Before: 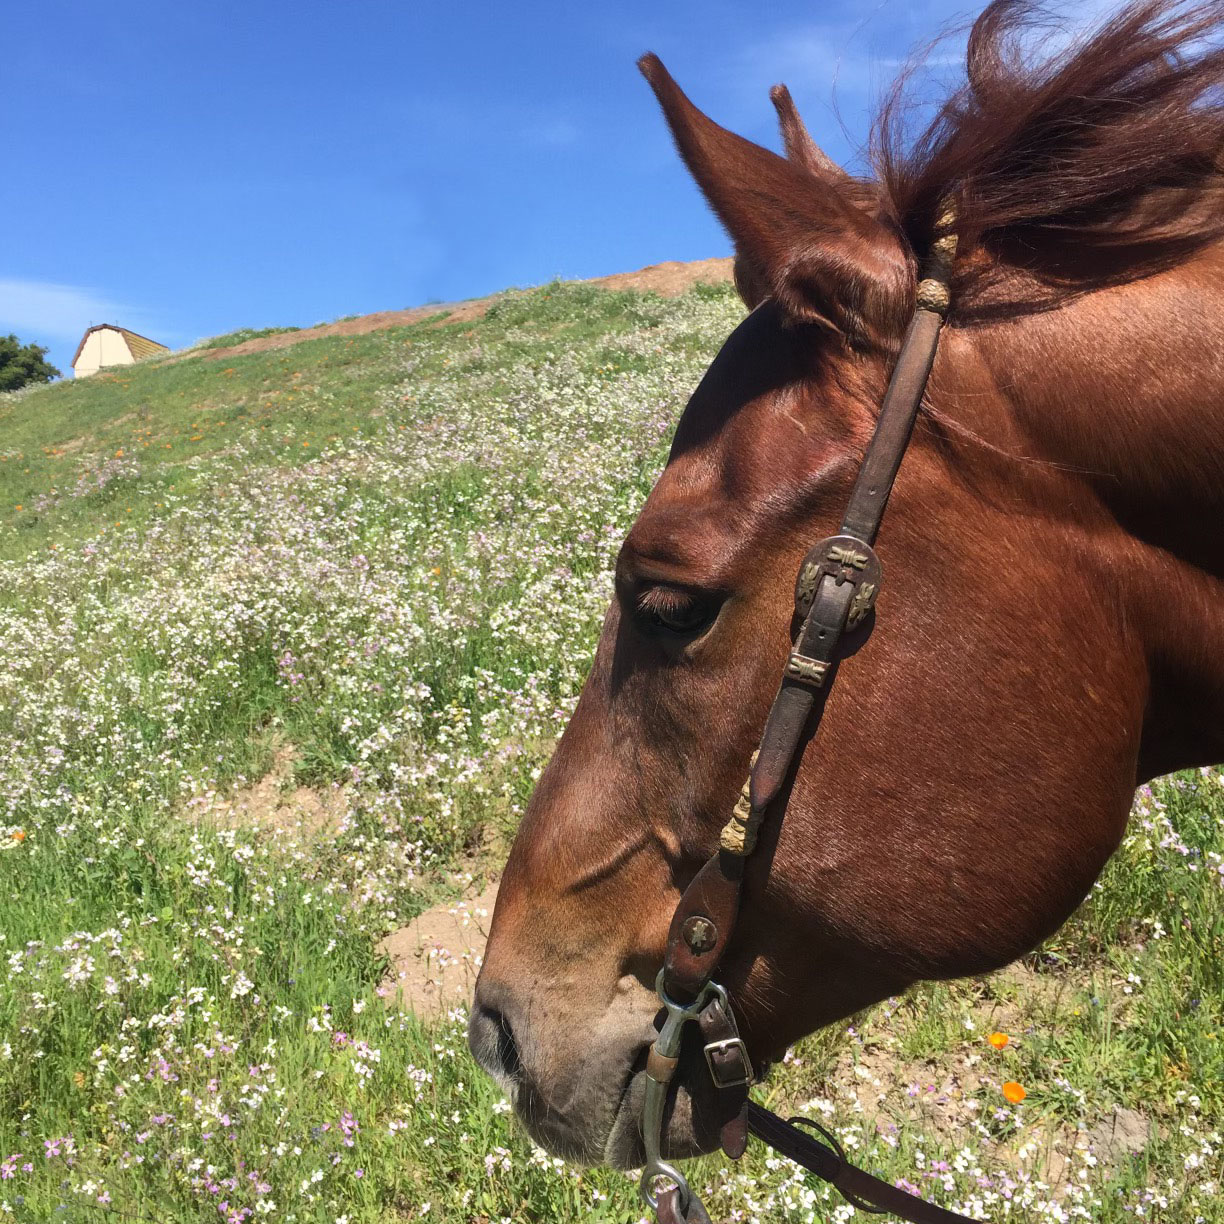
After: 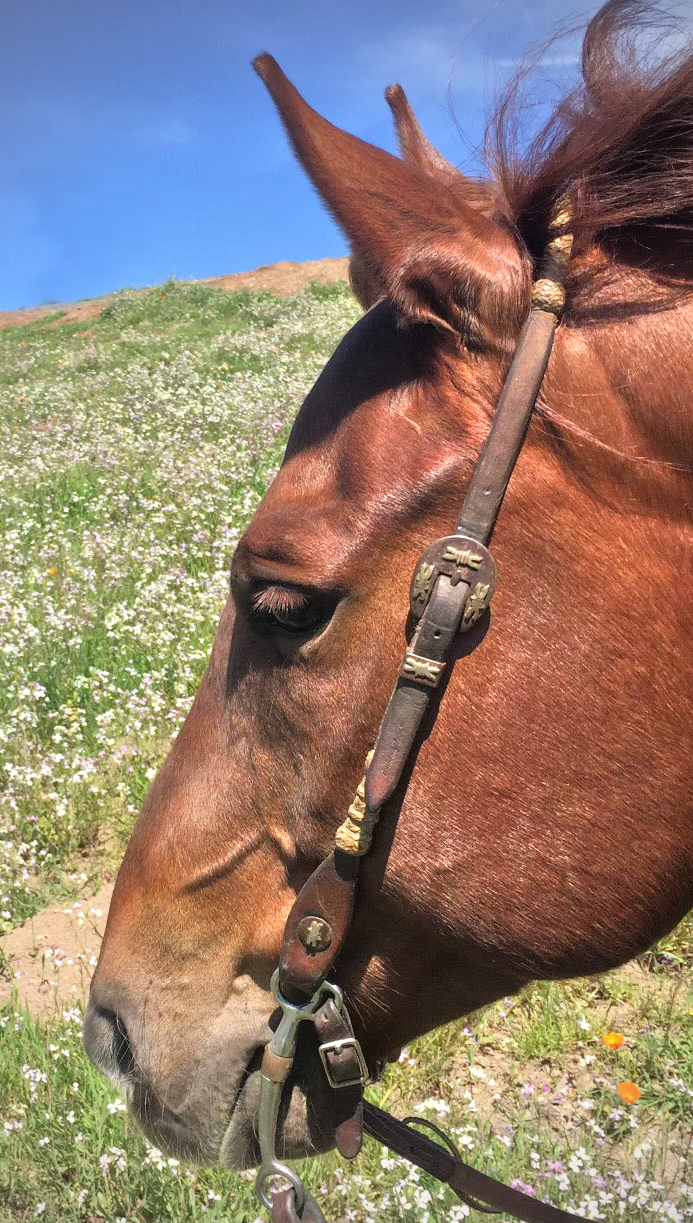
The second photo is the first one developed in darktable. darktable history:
tone equalizer: -7 EV 0.15 EV, -6 EV 0.6 EV, -5 EV 1.15 EV, -4 EV 1.33 EV, -3 EV 1.15 EV, -2 EV 0.6 EV, -1 EV 0.15 EV, mask exposure compensation -0.5 EV
vignetting: on, module defaults
crop: left 31.458%, top 0%, right 11.876%
